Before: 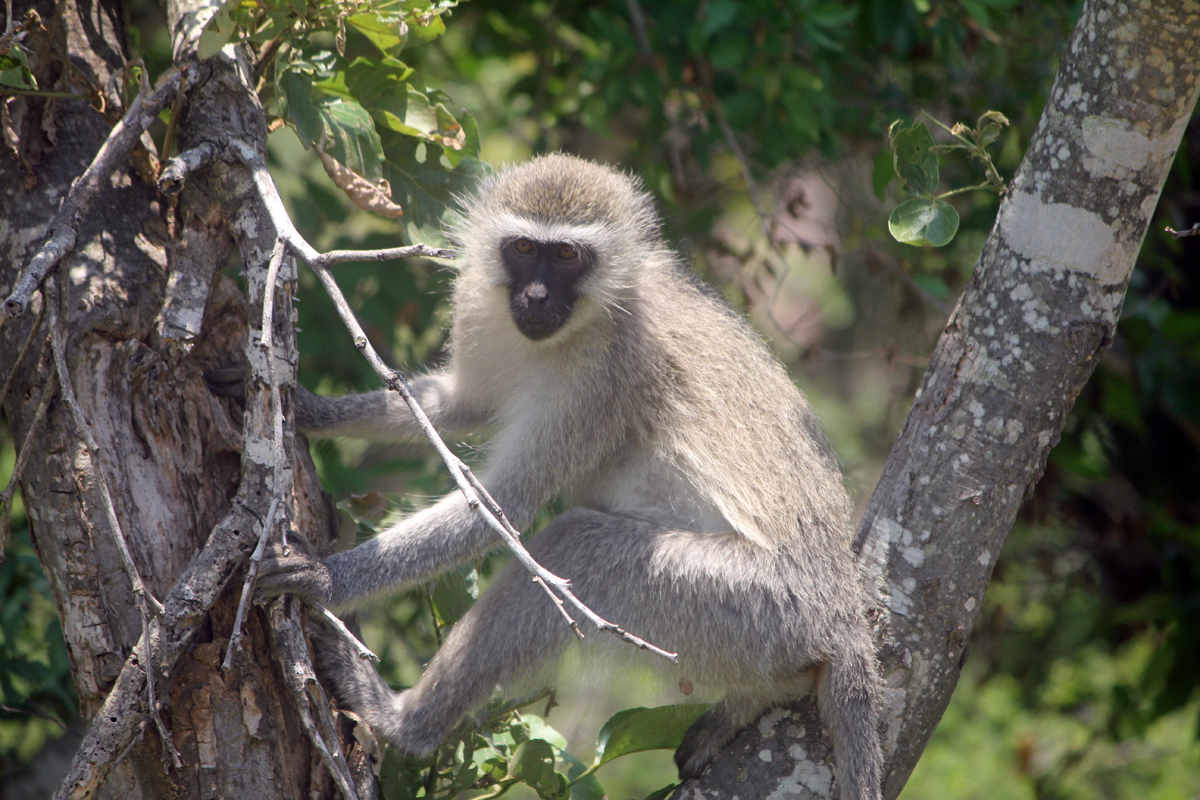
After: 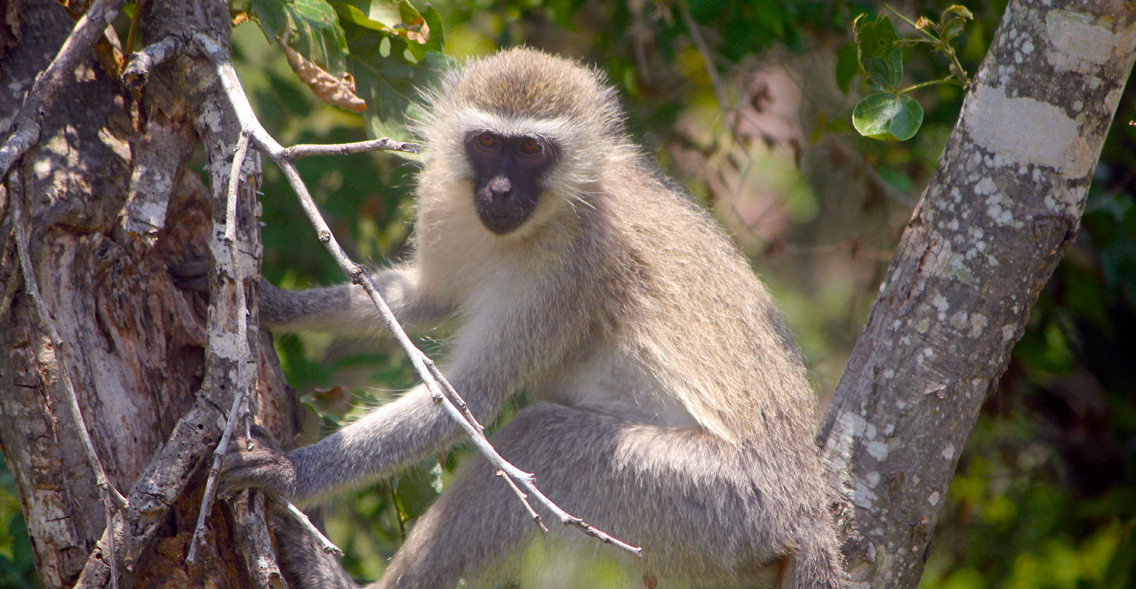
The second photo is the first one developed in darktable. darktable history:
crop and rotate: left 3.005%, top 13.491%, right 2.325%, bottom 12.869%
color balance rgb: power › chroma 0.308%, power › hue 24.17°, perceptual saturation grading › global saturation 31.078%, perceptual brilliance grading › global brilliance 2.564%, perceptual brilliance grading › highlights -3.131%, perceptual brilliance grading › shadows 3.657%, global vibrance 16.119%, saturation formula JzAzBz (2021)
